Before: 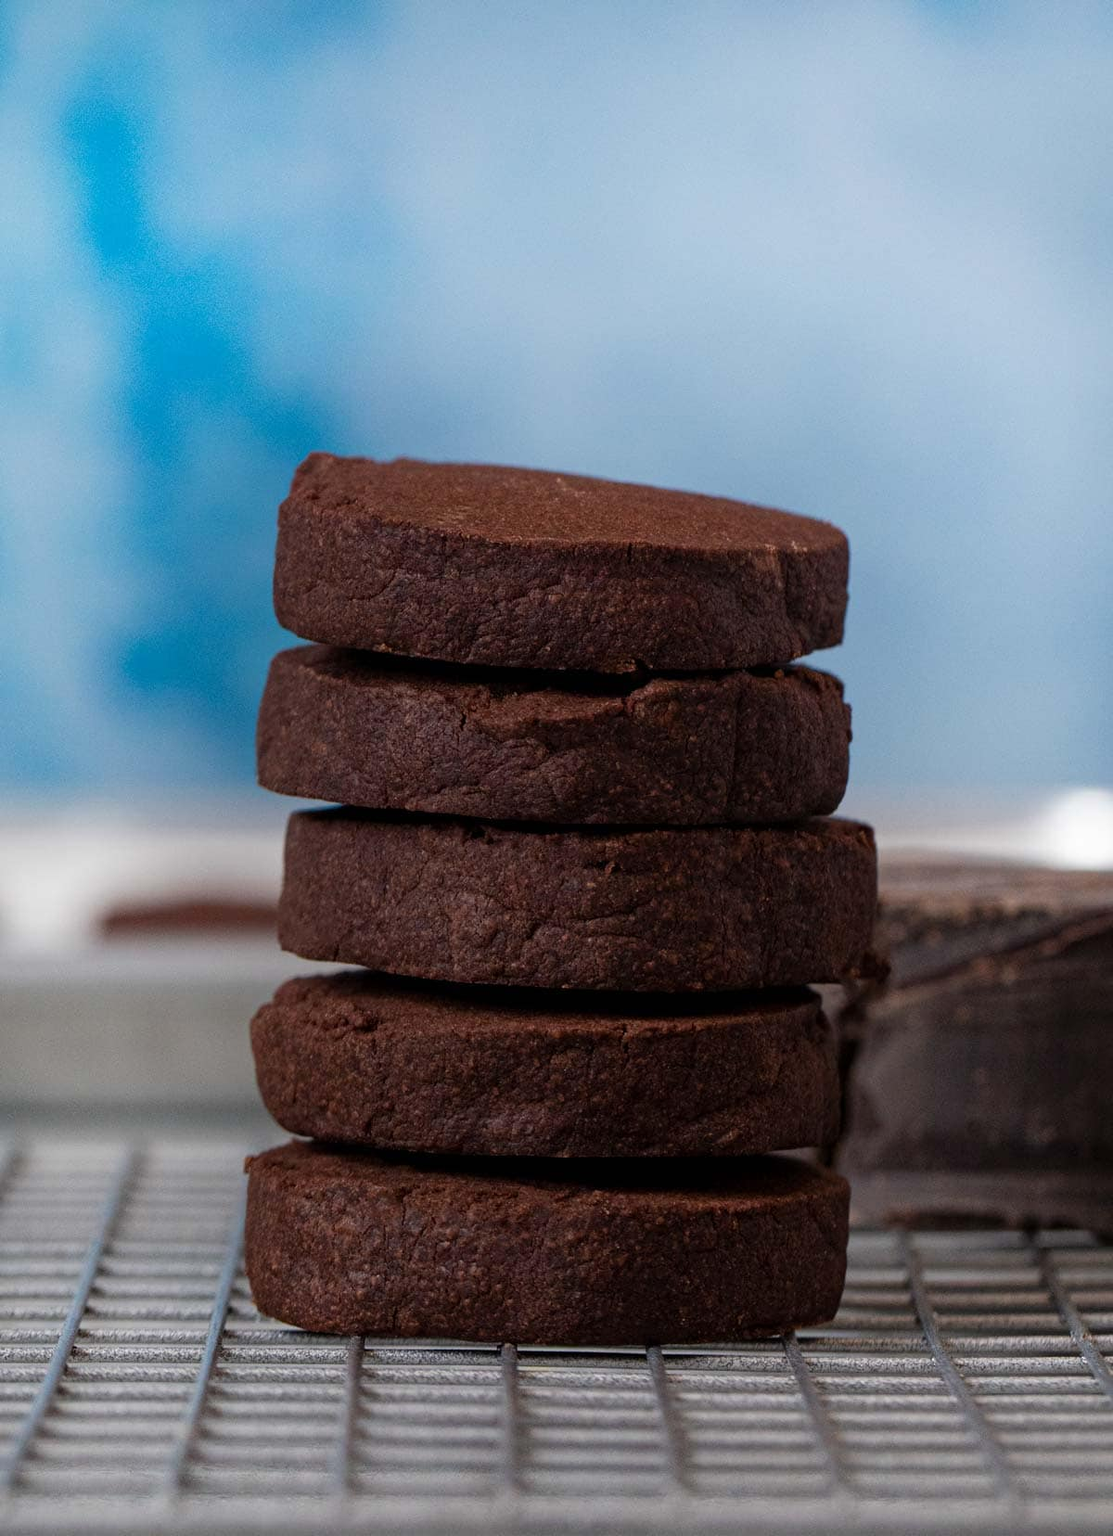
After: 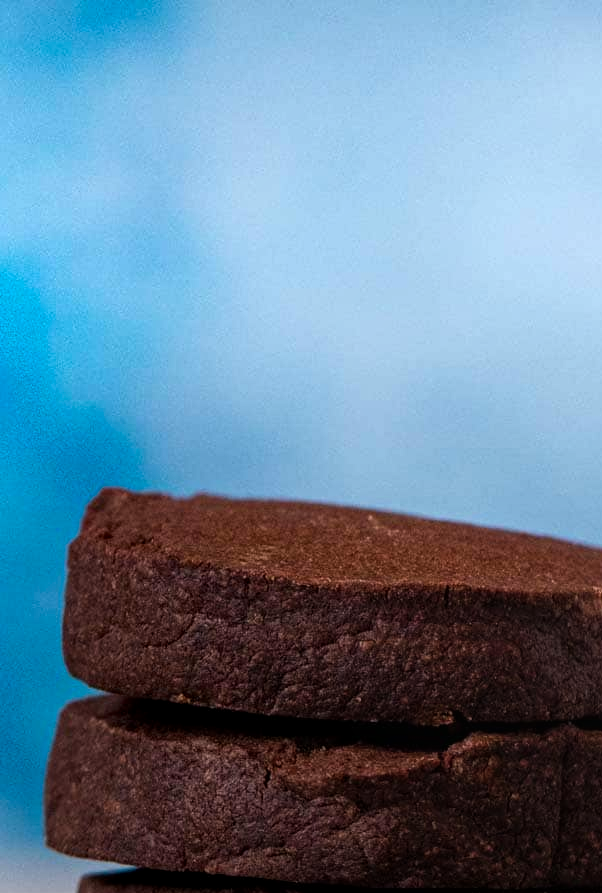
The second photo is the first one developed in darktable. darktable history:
crop: left 19.403%, right 30.415%, bottom 46.055%
local contrast: on, module defaults
color balance rgb: global offset › luminance 0.253%, linear chroma grading › global chroma 9.123%, perceptual saturation grading › global saturation 19.33%, contrast 15.103%
